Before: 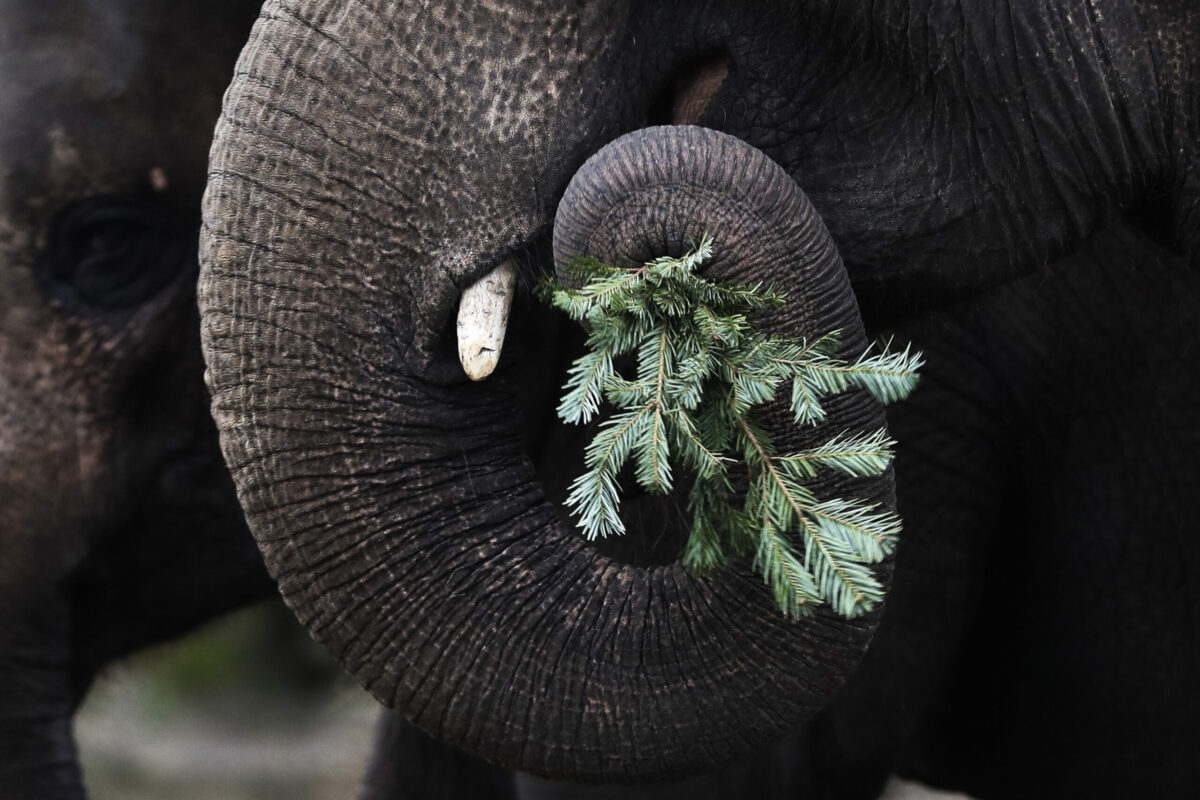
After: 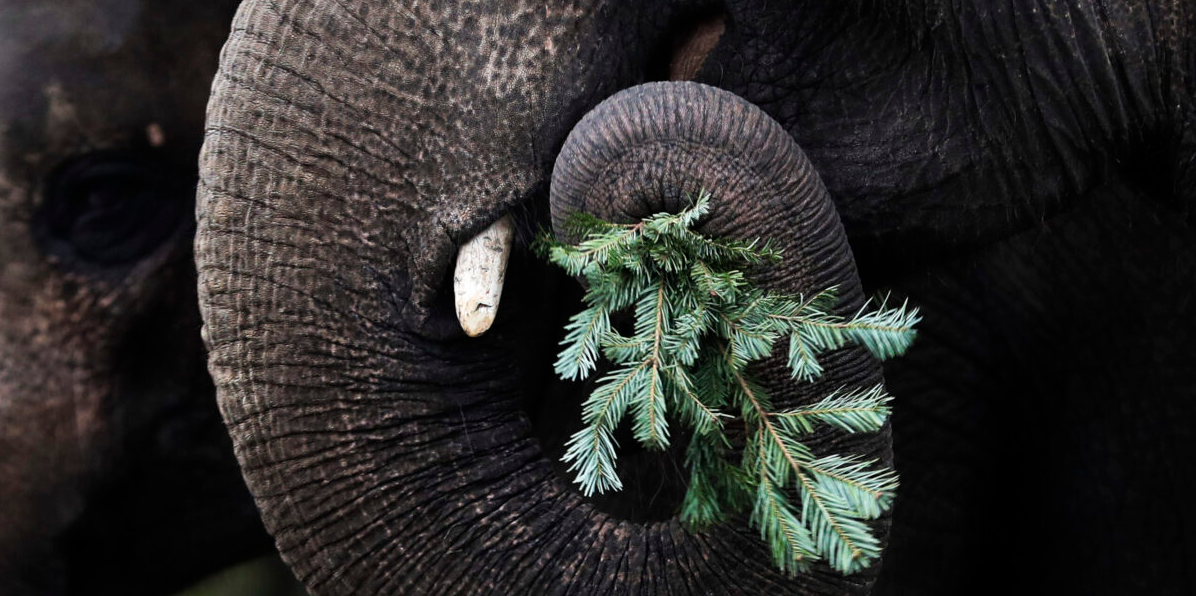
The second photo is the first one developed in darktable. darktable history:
crop: left 0.32%, top 5.547%, bottom 19.837%
